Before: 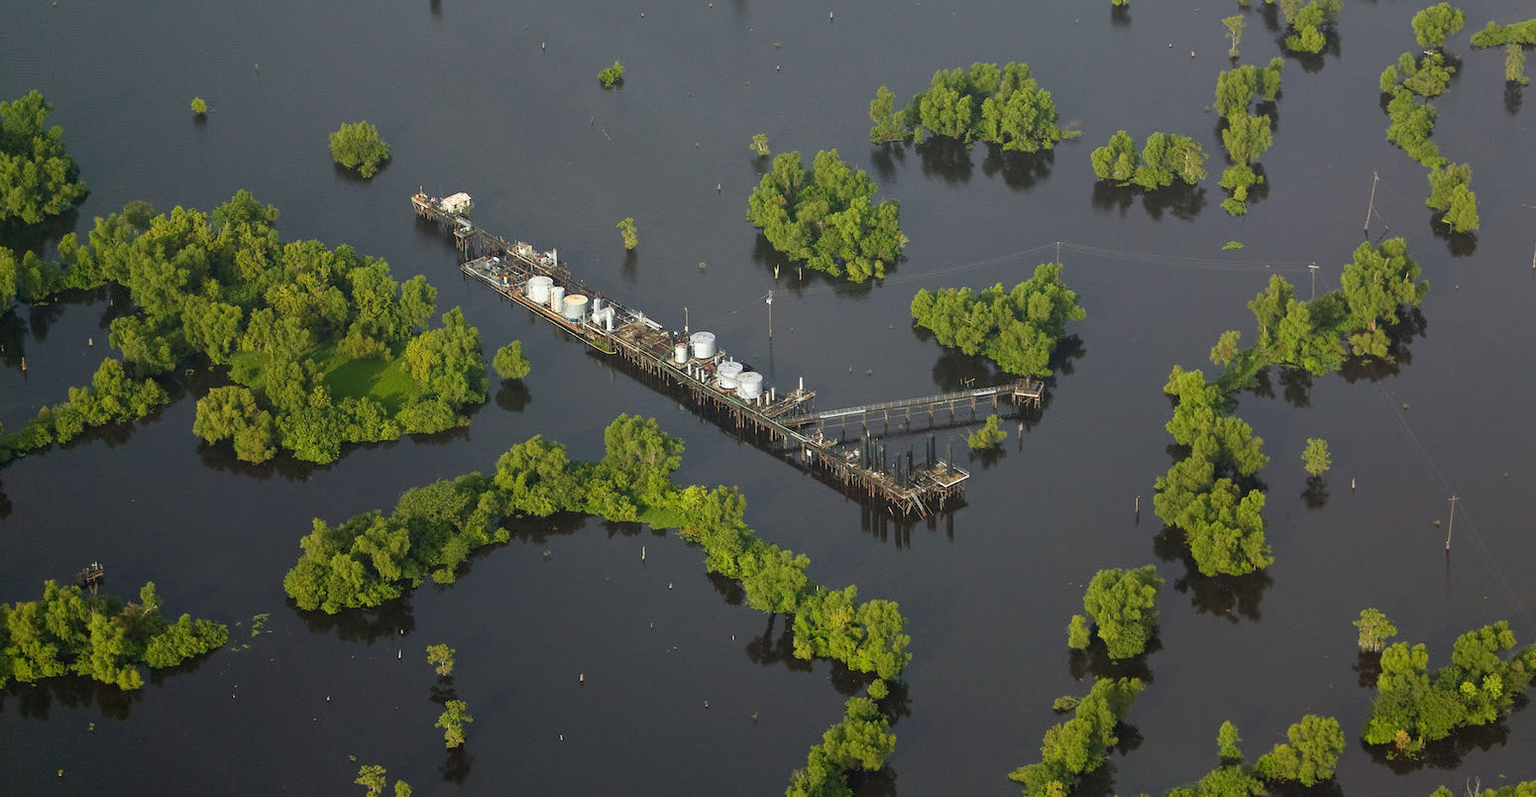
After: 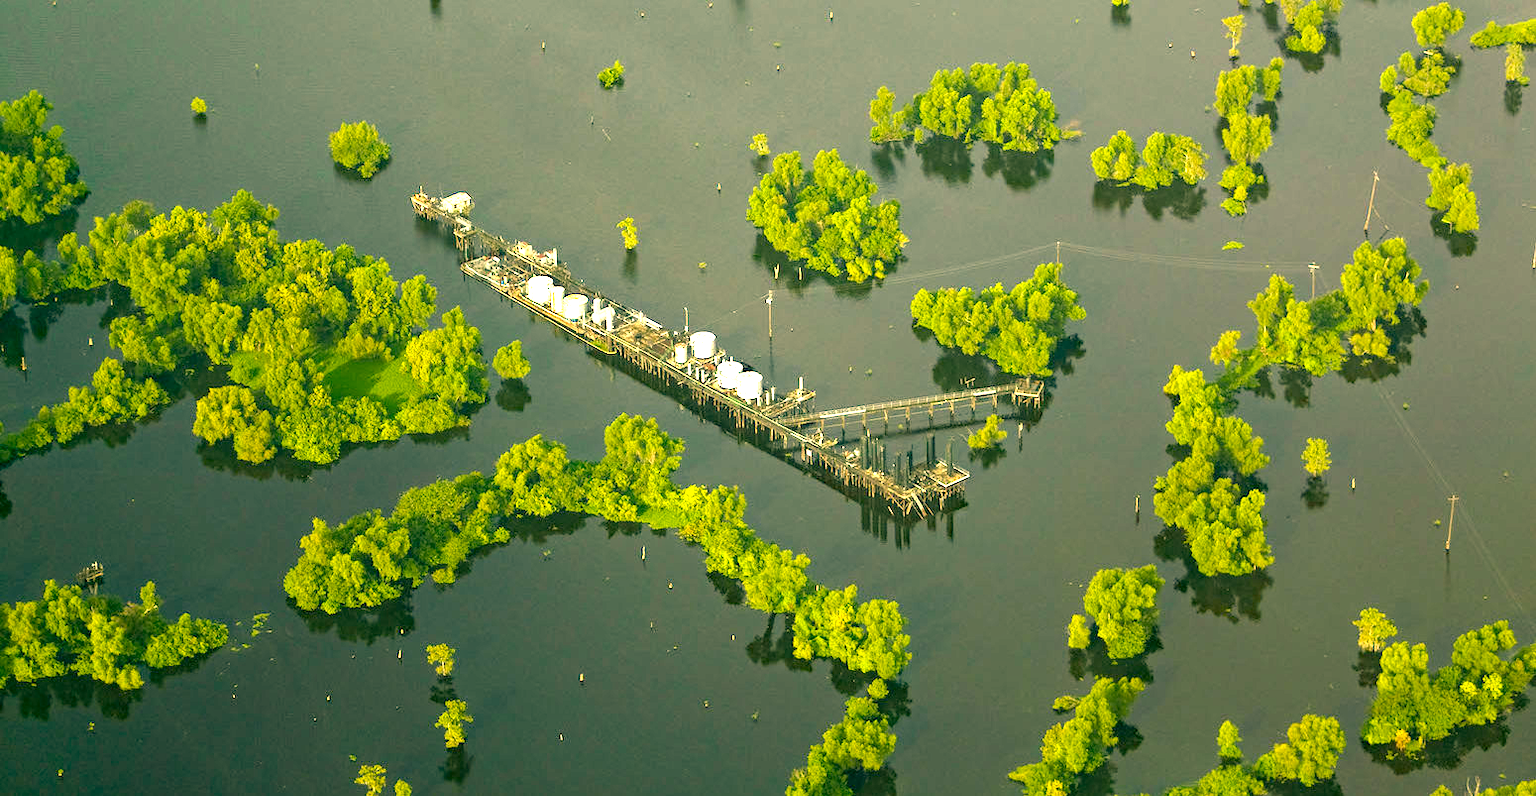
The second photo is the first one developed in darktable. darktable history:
exposure: exposure 1.483 EV, compensate exposure bias true, compensate highlight preservation false
color correction: highlights a* 5.67, highlights b* 33.35, shadows a* -25.54, shadows b* 3.74
haze removal: strength 0.287, distance 0.245, compatibility mode true, adaptive false
